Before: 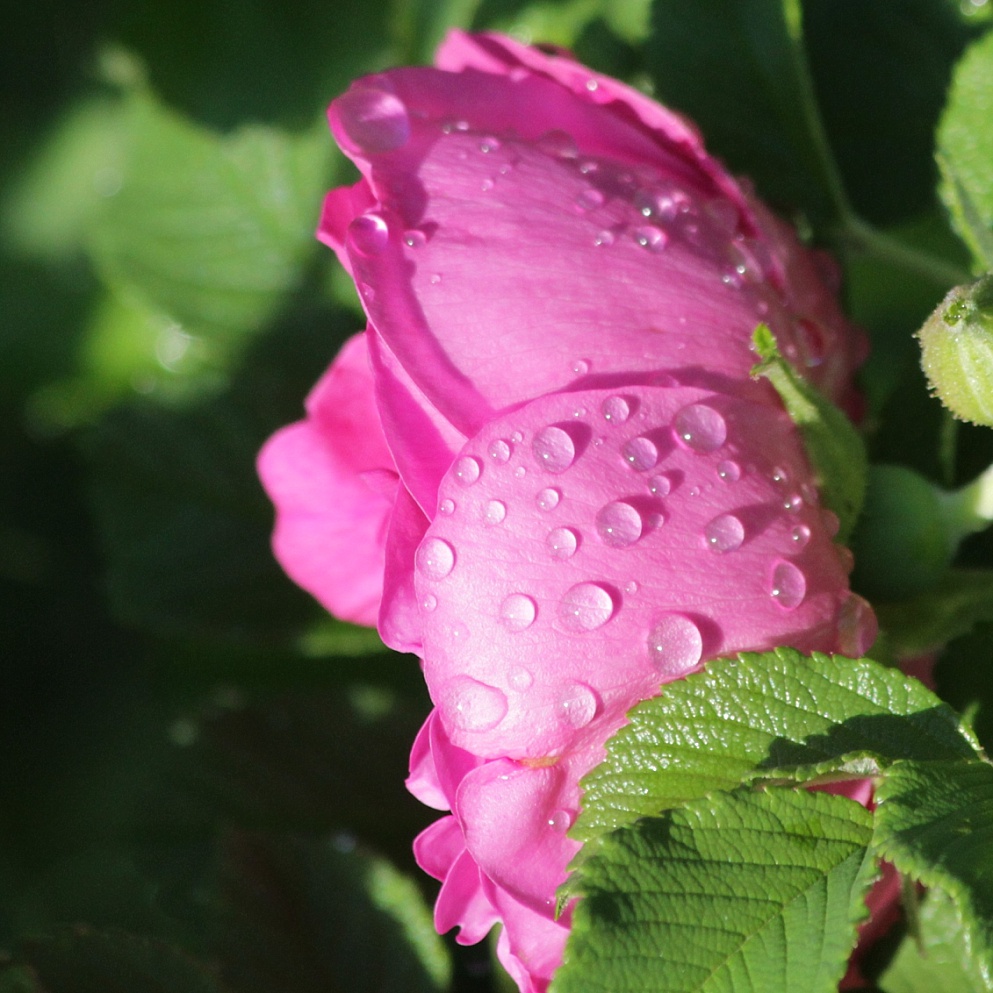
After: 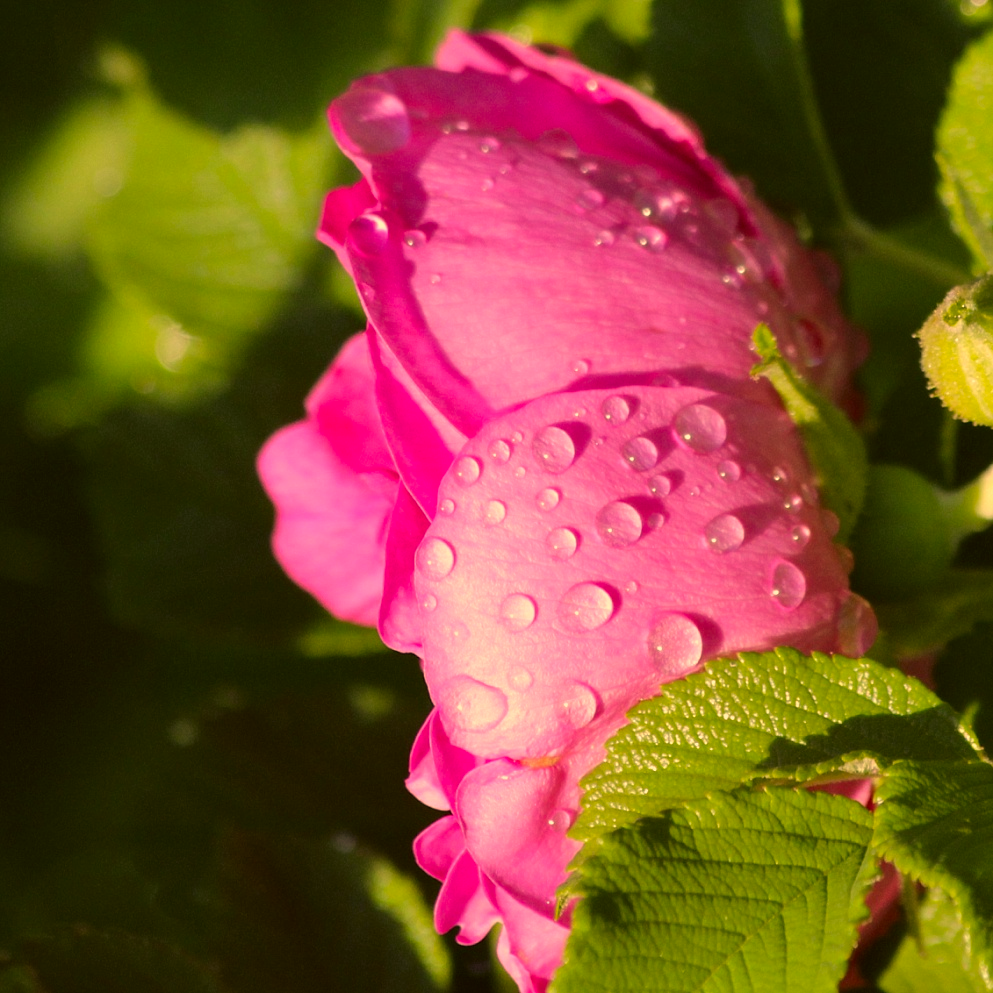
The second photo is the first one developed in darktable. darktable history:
color correction: highlights a* 18.08, highlights b* 35.36, shadows a* 1.73, shadows b* 6.77, saturation 1.04
